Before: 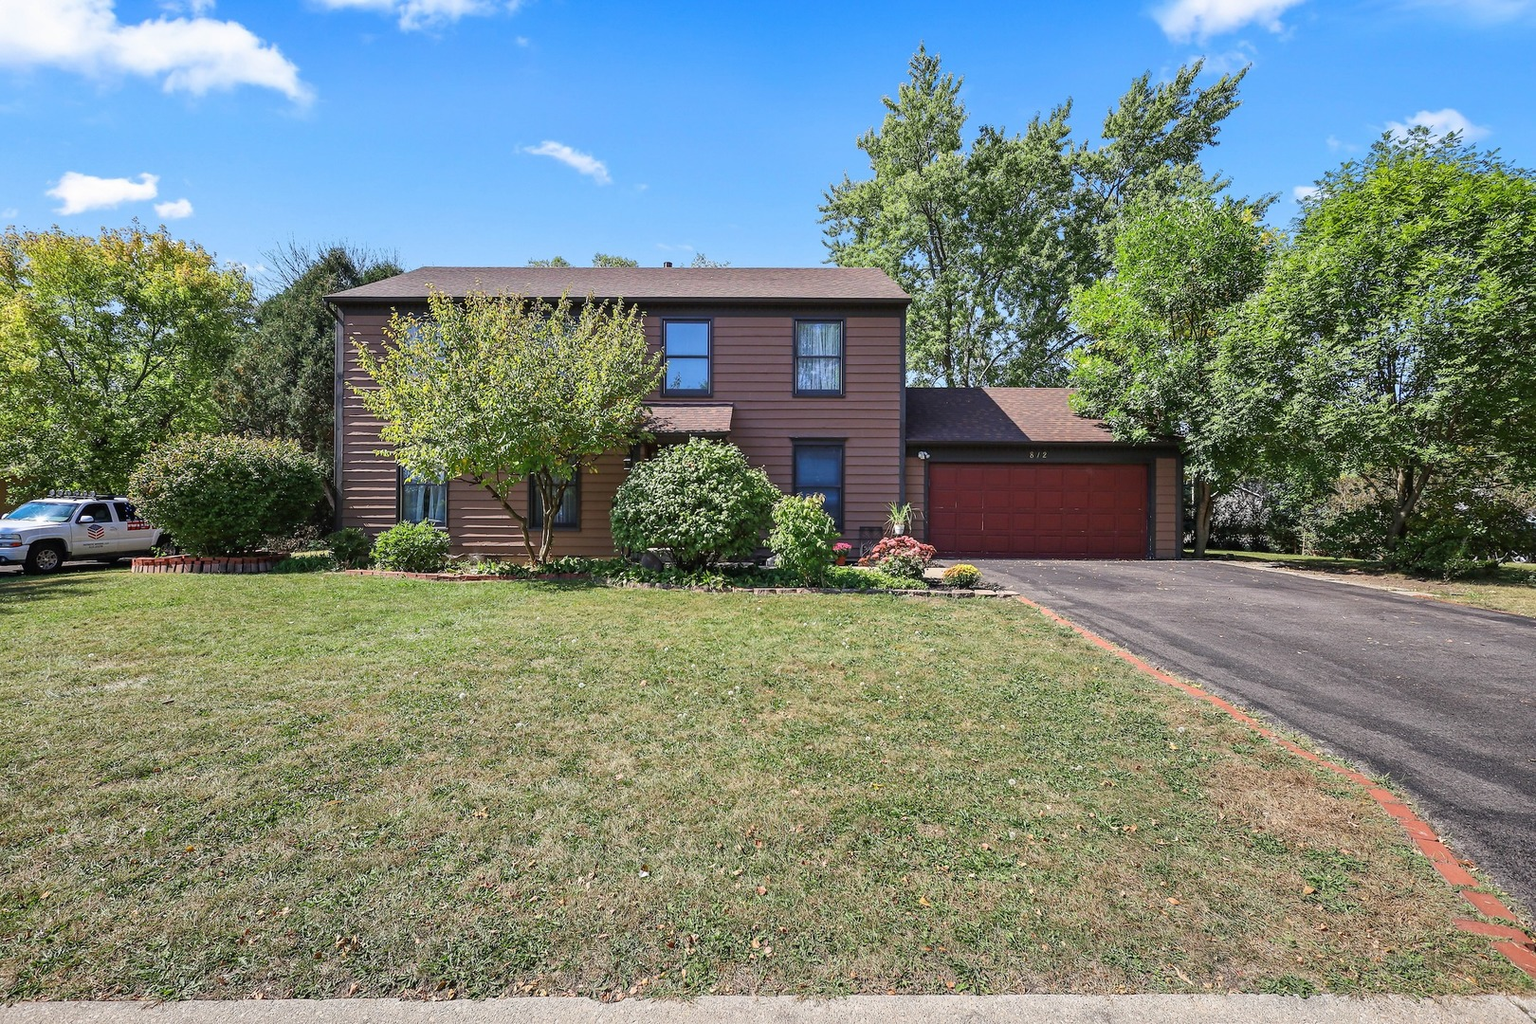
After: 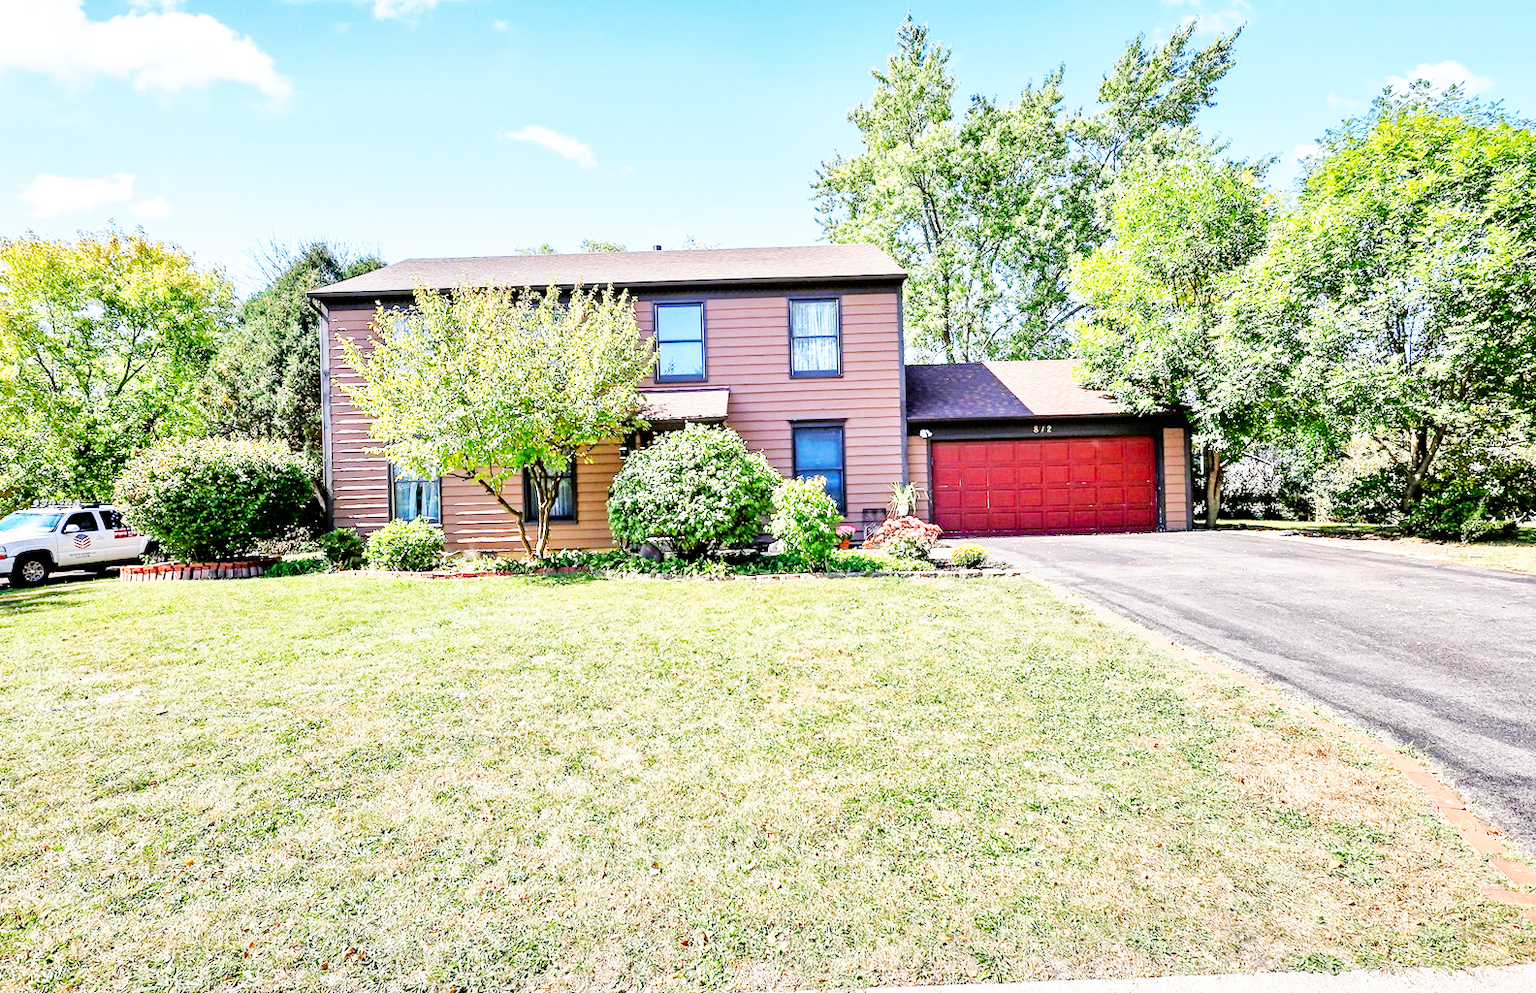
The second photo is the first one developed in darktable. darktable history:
base curve: curves: ch0 [(0, 0) (0.007, 0.004) (0.027, 0.03) (0.046, 0.07) (0.207, 0.54) (0.442, 0.872) (0.673, 0.972) (1, 1)], preserve colors none
exposure: black level correction 0.007, exposure 0.159 EV, compensate highlight preservation false
rotate and perspective: rotation -2°, crop left 0.022, crop right 0.978, crop top 0.049, crop bottom 0.951
tone equalizer: -7 EV 0.15 EV, -6 EV 0.6 EV, -5 EV 1.15 EV, -4 EV 1.33 EV, -3 EV 1.15 EV, -2 EV 0.6 EV, -1 EV 0.15 EV, mask exposure compensation -0.5 EV
shadows and highlights: shadows 75, highlights -25, soften with gaussian
